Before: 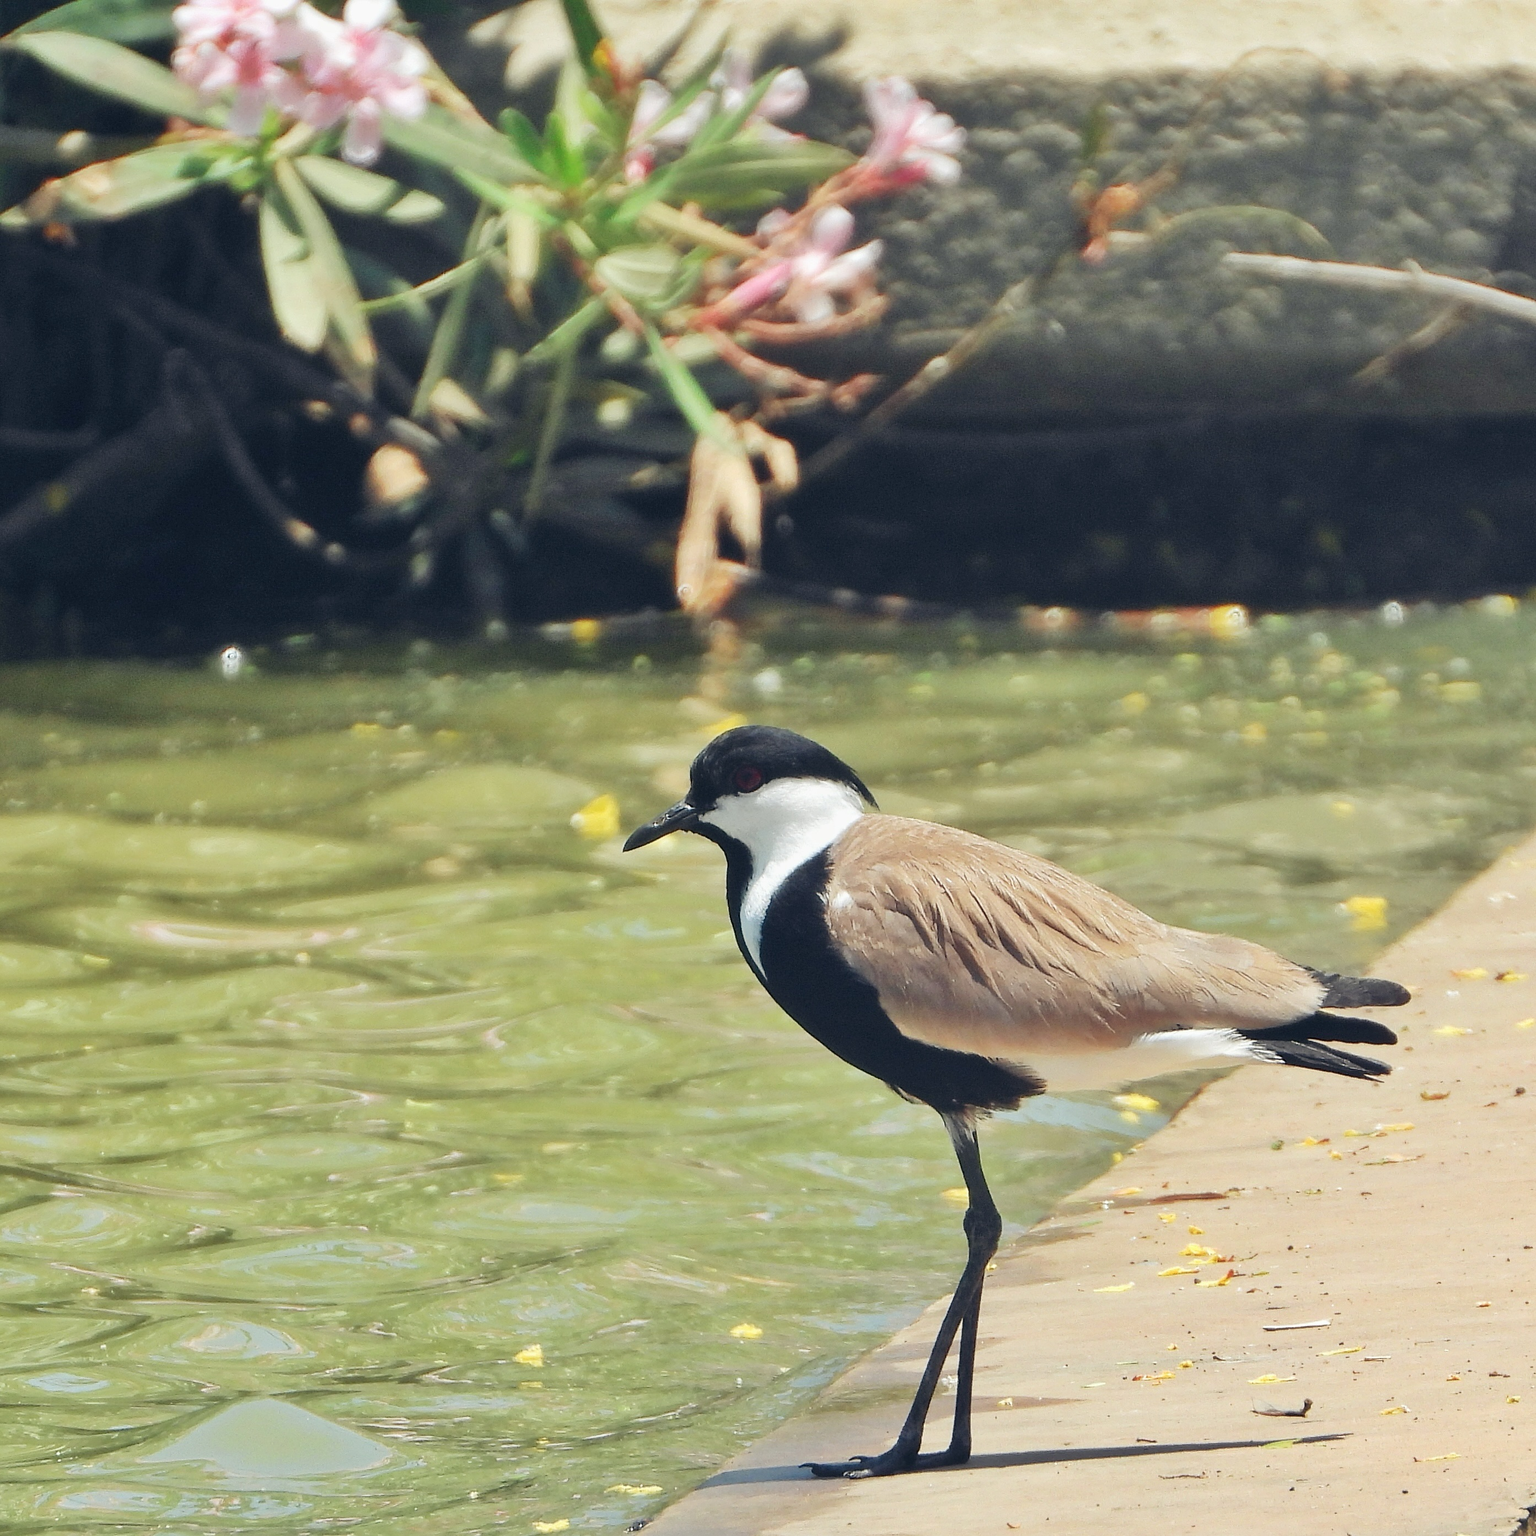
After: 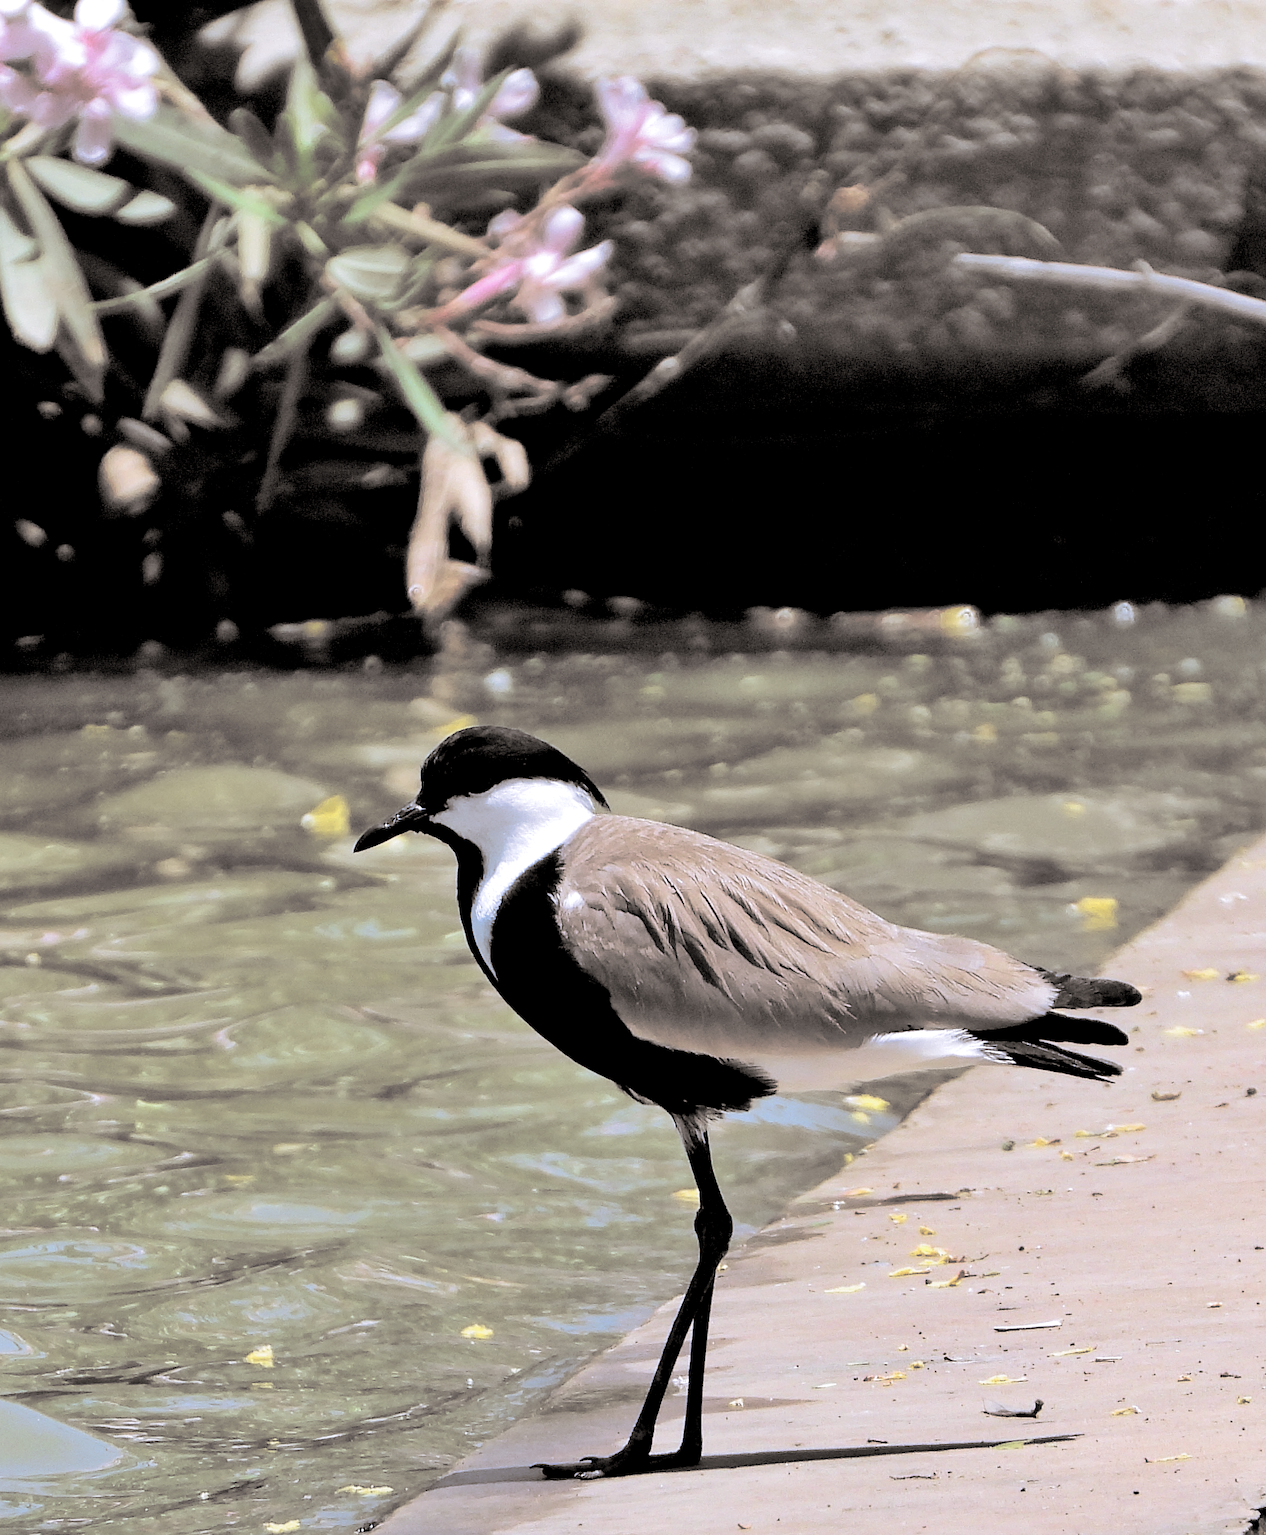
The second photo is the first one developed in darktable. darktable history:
exposure: black level correction 0.056, compensate highlight preservation false
crop: left 17.582%, bottom 0.031%
color calibration: output R [1.063, -0.012, -0.003, 0], output B [-0.079, 0.047, 1, 0], illuminant custom, x 0.389, y 0.387, temperature 3838.64 K
split-toning: shadows › hue 26°, shadows › saturation 0.09, highlights › hue 40°, highlights › saturation 0.18, balance -63, compress 0%
